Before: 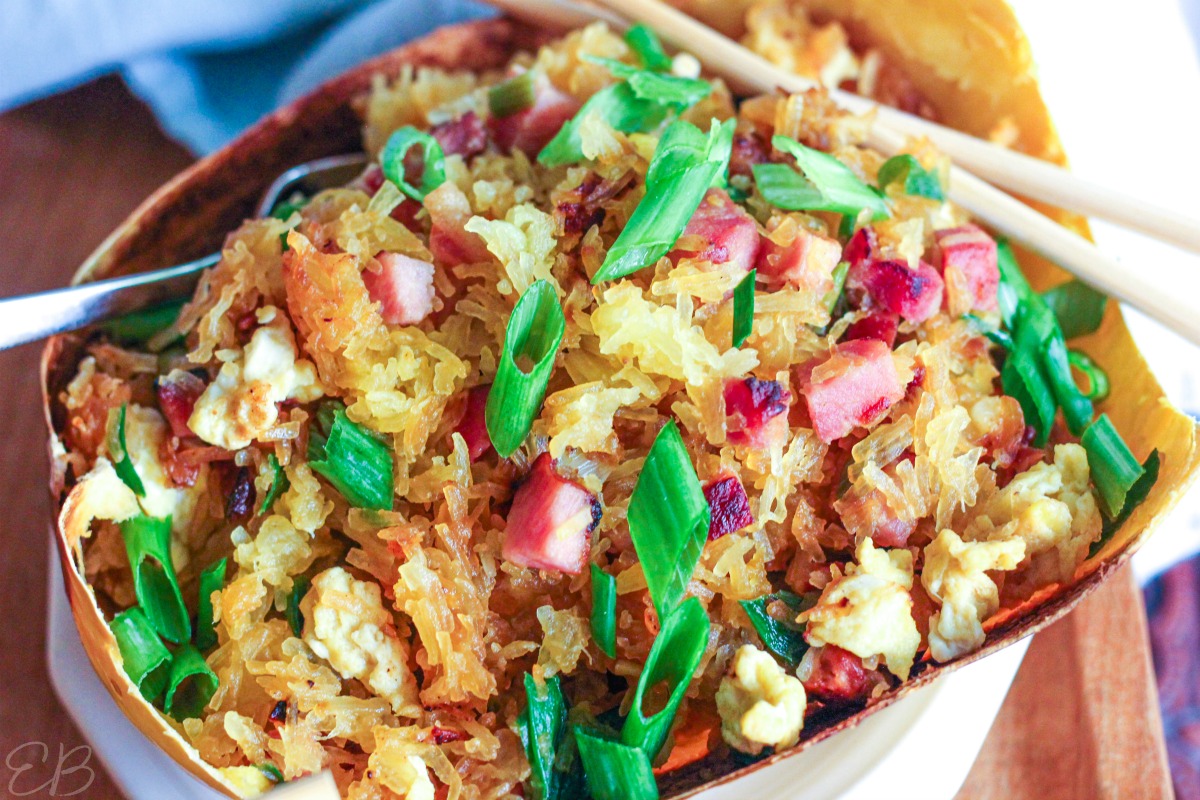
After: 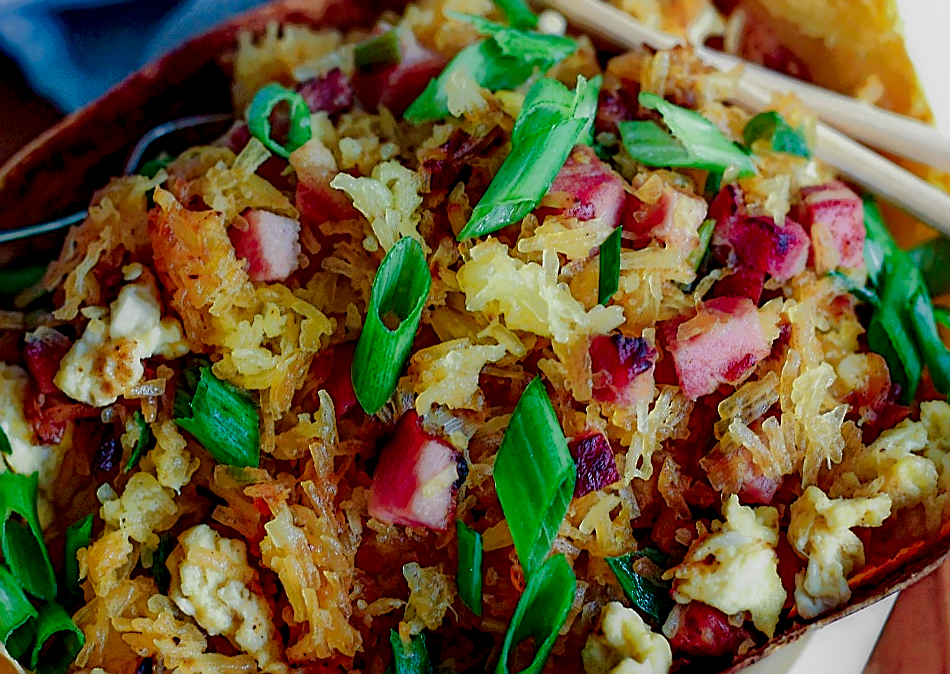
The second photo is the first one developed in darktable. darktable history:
crop: left 11.225%, top 5.381%, right 9.565%, bottom 10.314%
sharpen: radius 1.4, amount 1.25, threshold 0.7
local contrast: highlights 0%, shadows 198%, detail 164%, midtone range 0.001
